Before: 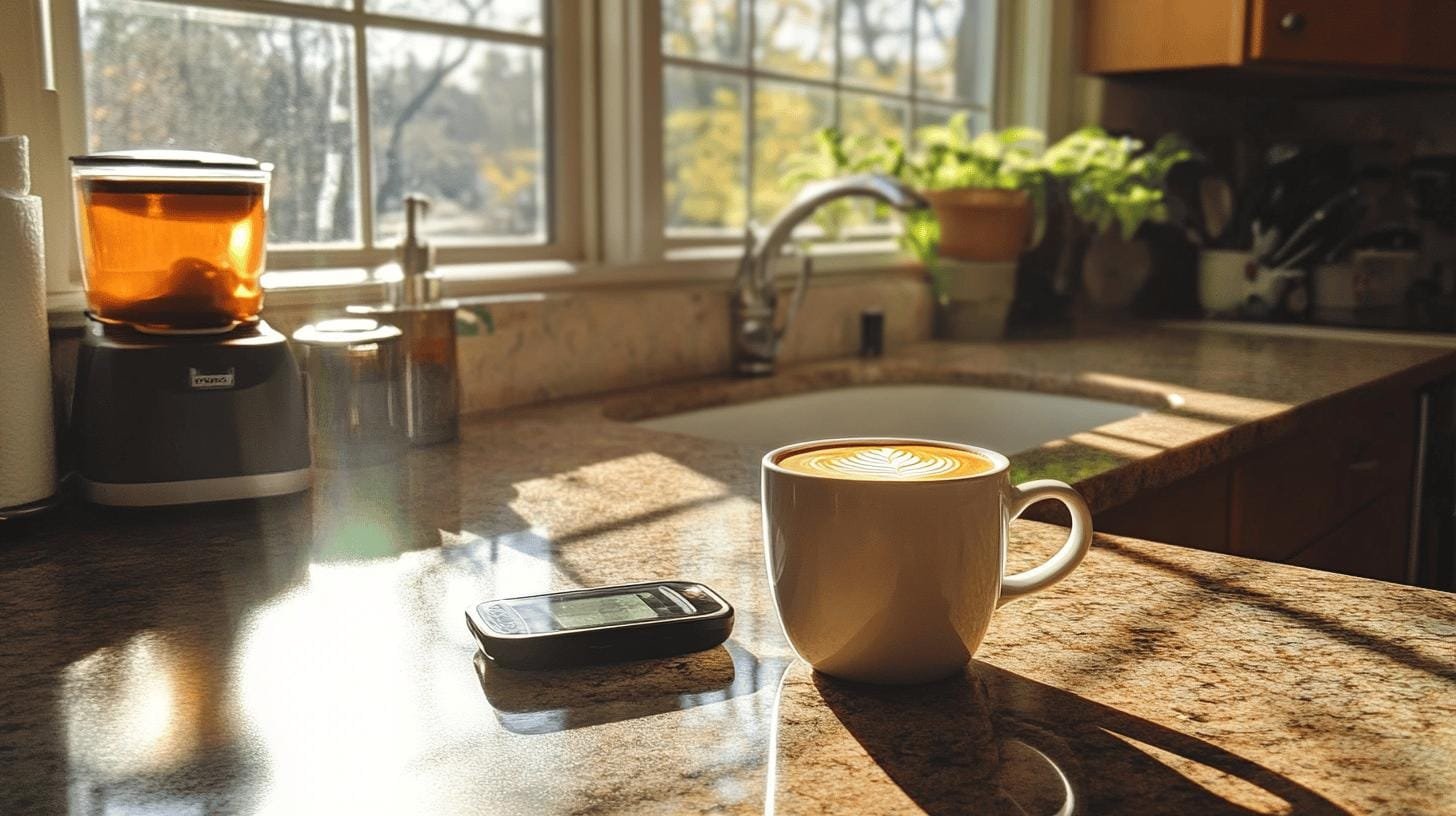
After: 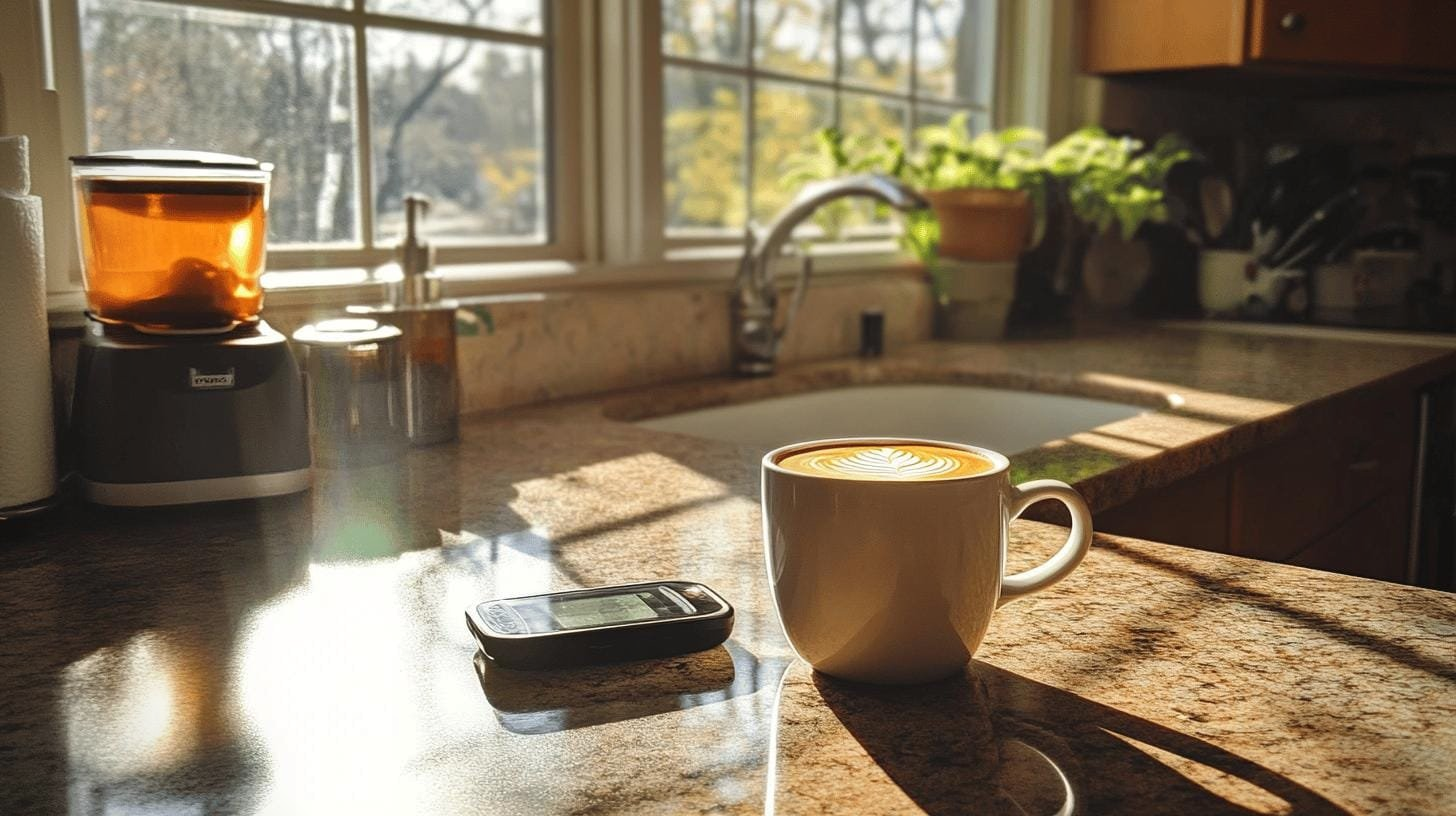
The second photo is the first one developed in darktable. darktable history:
shadows and highlights: shadows 5.18, soften with gaussian
vignetting: brightness -0.585, saturation -0.121, unbound false
